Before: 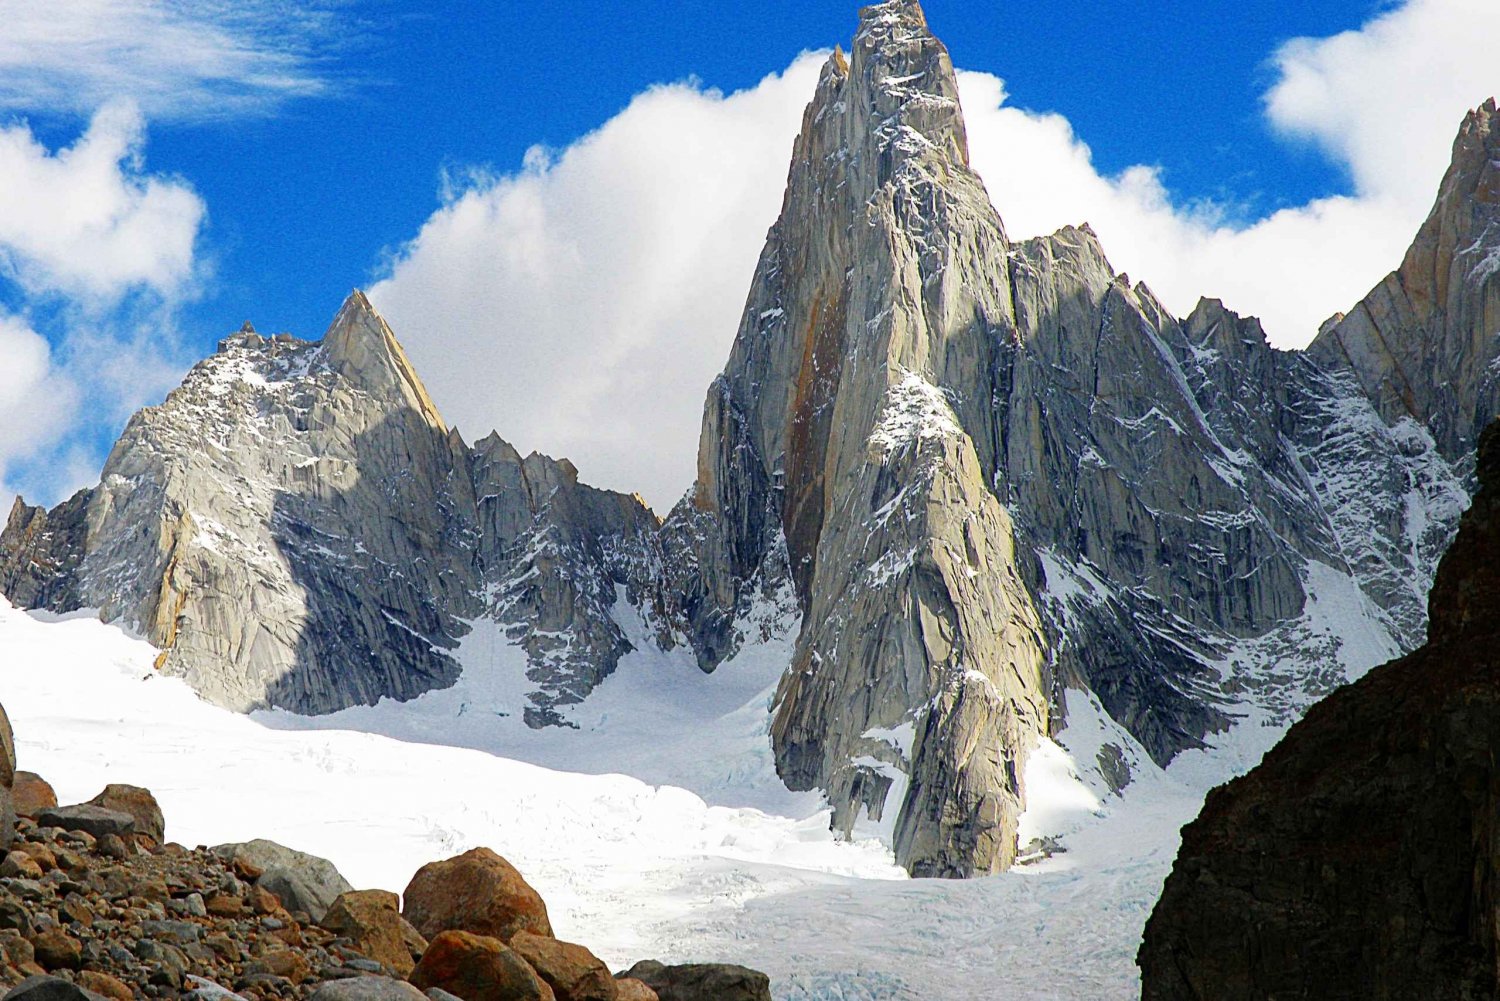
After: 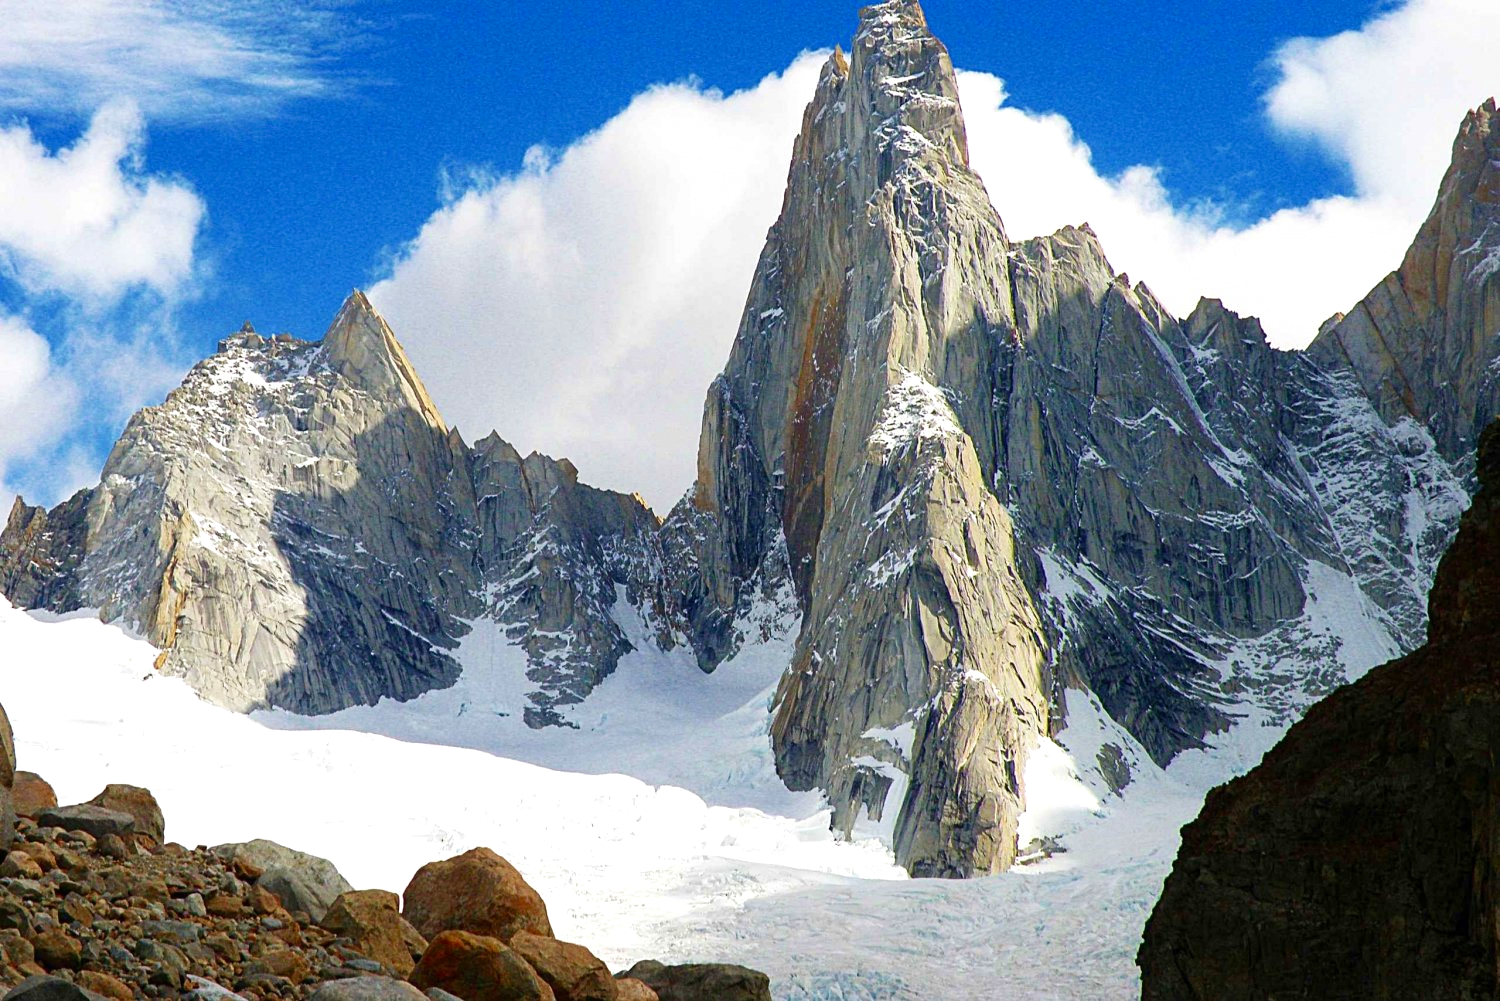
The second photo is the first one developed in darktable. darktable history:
color balance rgb: perceptual saturation grading › global saturation 0.049%, perceptual saturation grading › highlights -19.929%, perceptual saturation grading › shadows 19.714%, perceptual brilliance grading › highlights 10.42%, perceptual brilliance grading › shadows -10.654%, contrast -10.095%
velvia: on, module defaults
